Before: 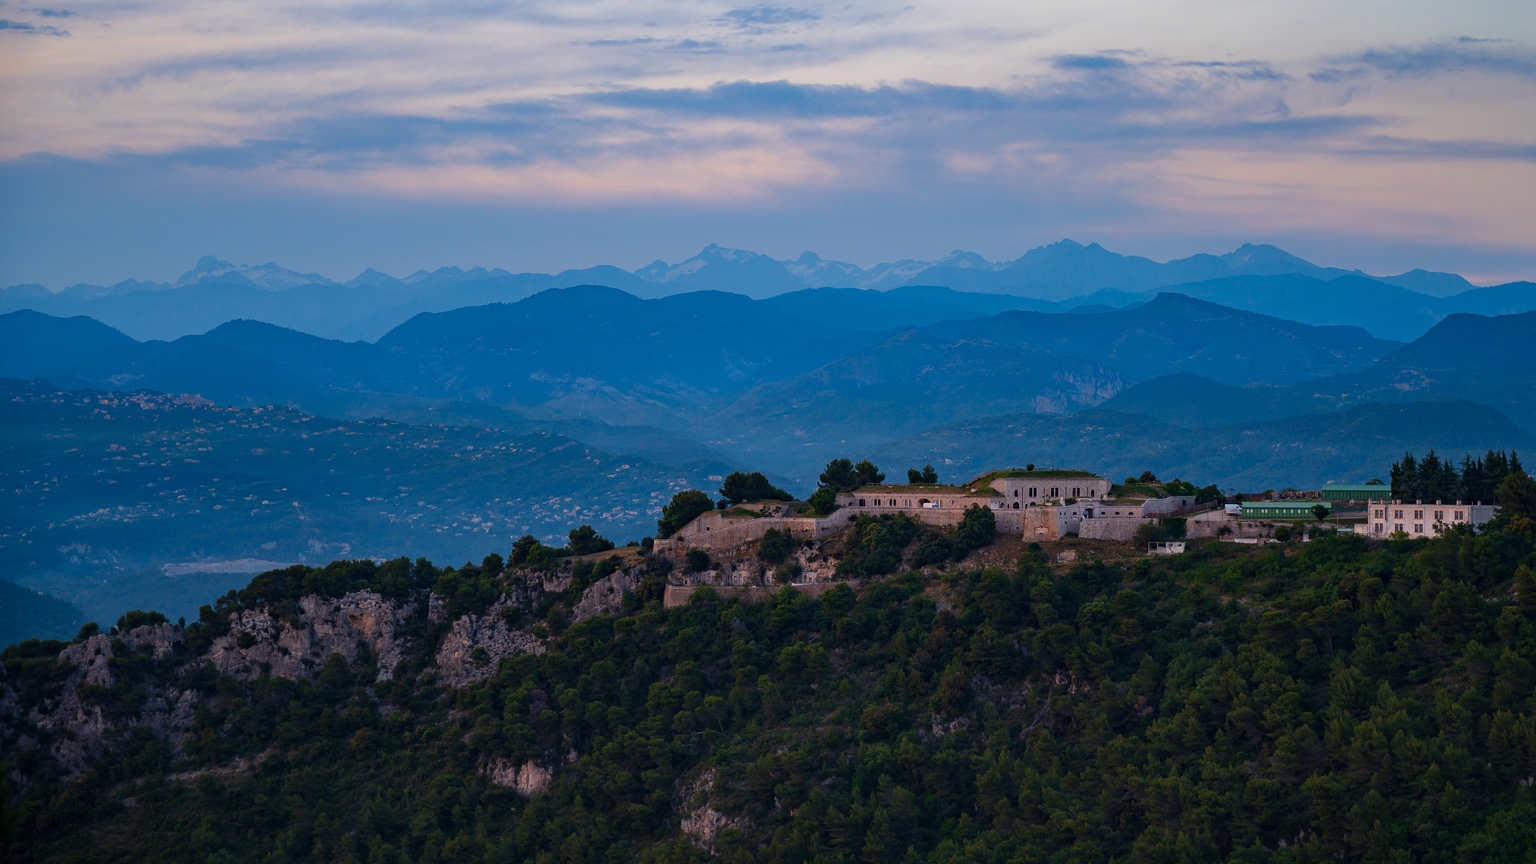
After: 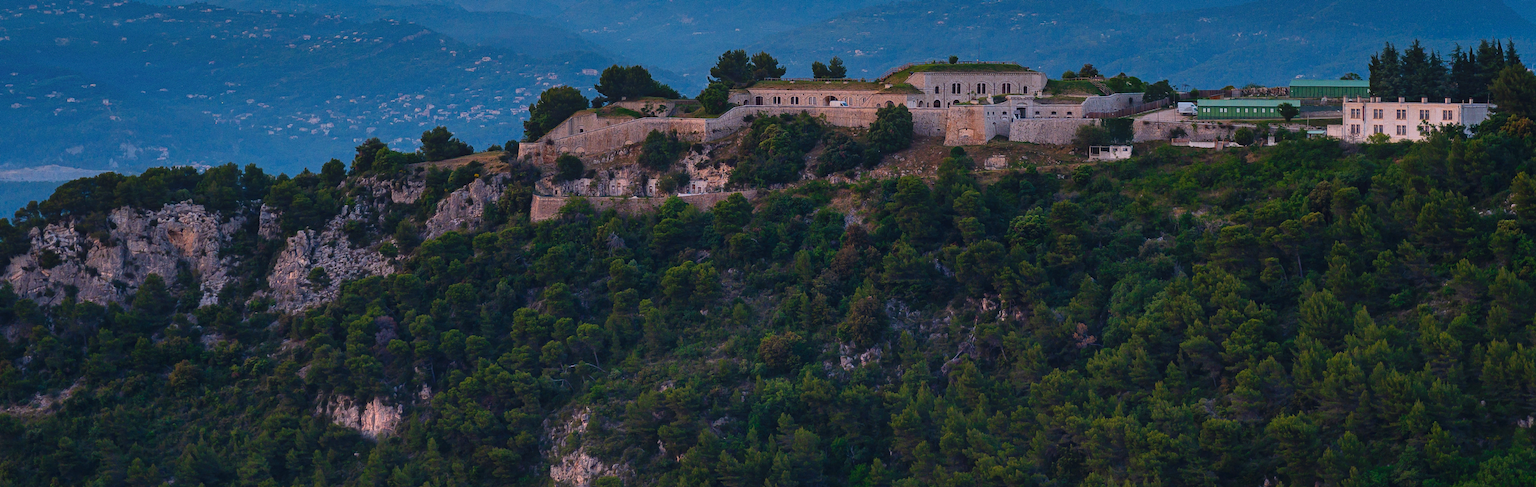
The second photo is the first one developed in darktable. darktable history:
shadows and highlights: radius 264.75, soften with gaussian
grain: coarseness 0.09 ISO
crop and rotate: left 13.306%, top 48.129%, bottom 2.928%
contrast equalizer: y [[0.439, 0.44, 0.442, 0.457, 0.493, 0.498], [0.5 ×6], [0.5 ×6], [0 ×6], [0 ×6]]
